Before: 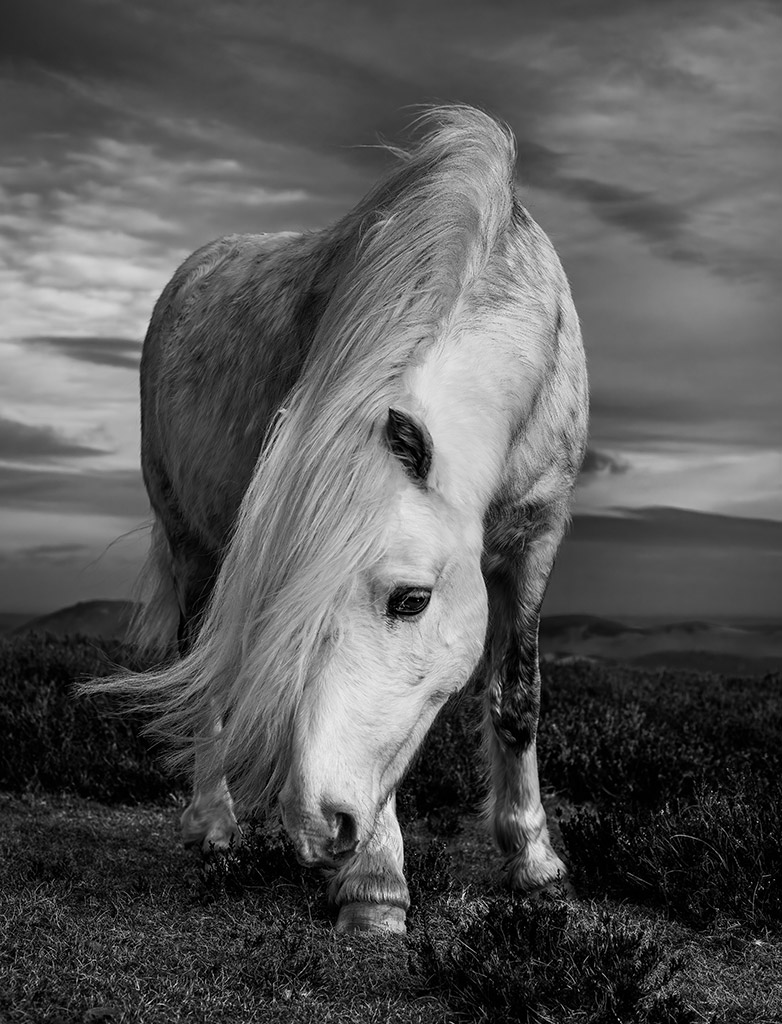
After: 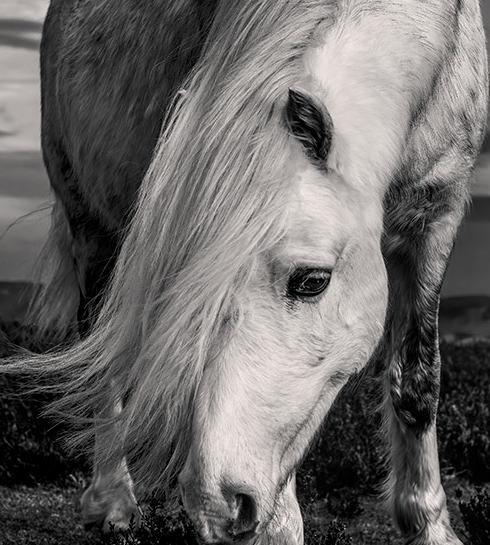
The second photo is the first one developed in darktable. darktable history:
local contrast: on, module defaults
crop: left 12.893%, top 31.157%, right 24.412%, bottom 15.525%
color balance rgb: highlights gain › chroma 1.07%, highlights gain › hue 53.2°, perceptual saturation grading › global saturation 0.682%, perceptual saturation grading › mid-tones 11.713%, global vibrance 20%
